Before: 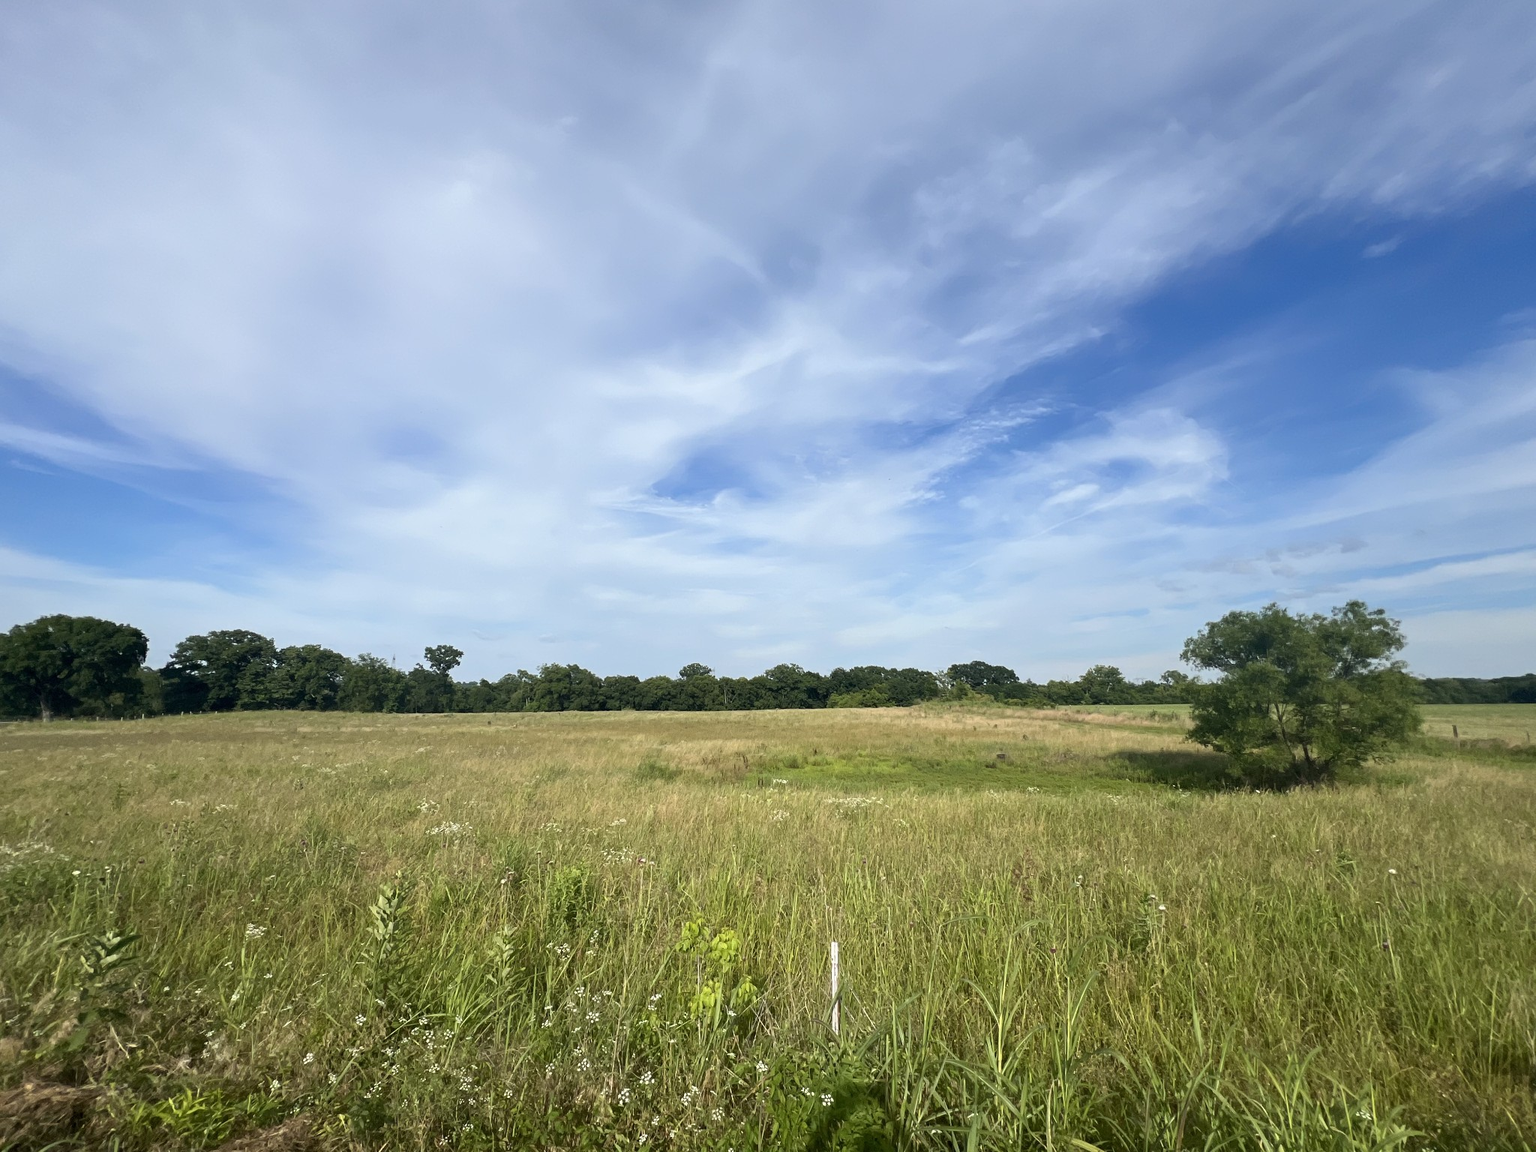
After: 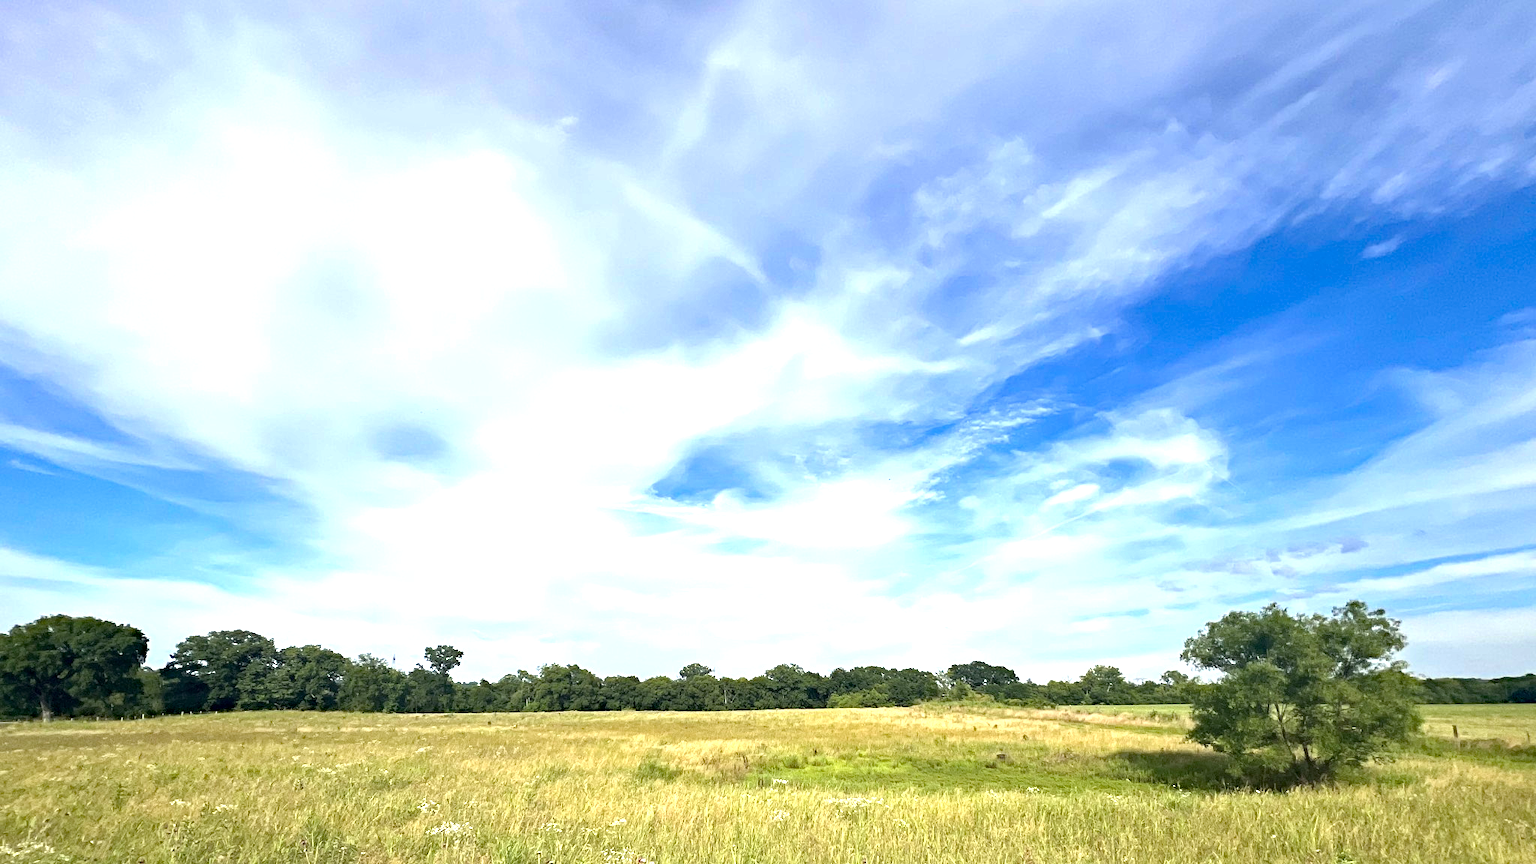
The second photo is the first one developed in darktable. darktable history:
haze removal: strength 0.5, distance 0.43, compatibility mode true, adaptive false
exposure: black level correction 0, exposure 1.1 EV, compensate exposure bias true, compensate highlight preservation false
local contrast: mode bilateral grid, contrast 20, coarseness 50, detail 120%, midtone range 0.2
crop: bottom 24.967%
